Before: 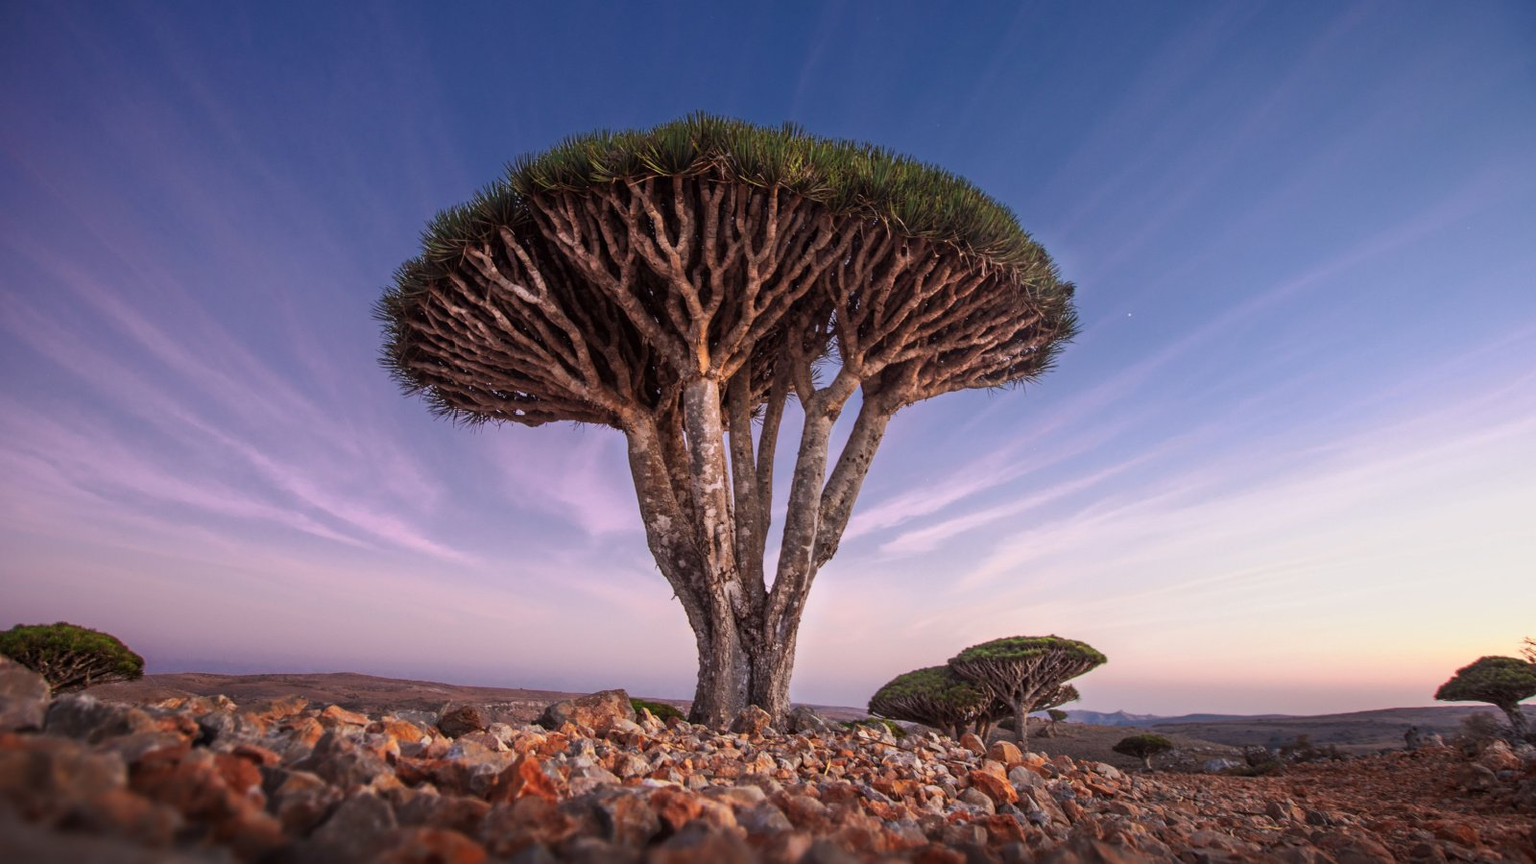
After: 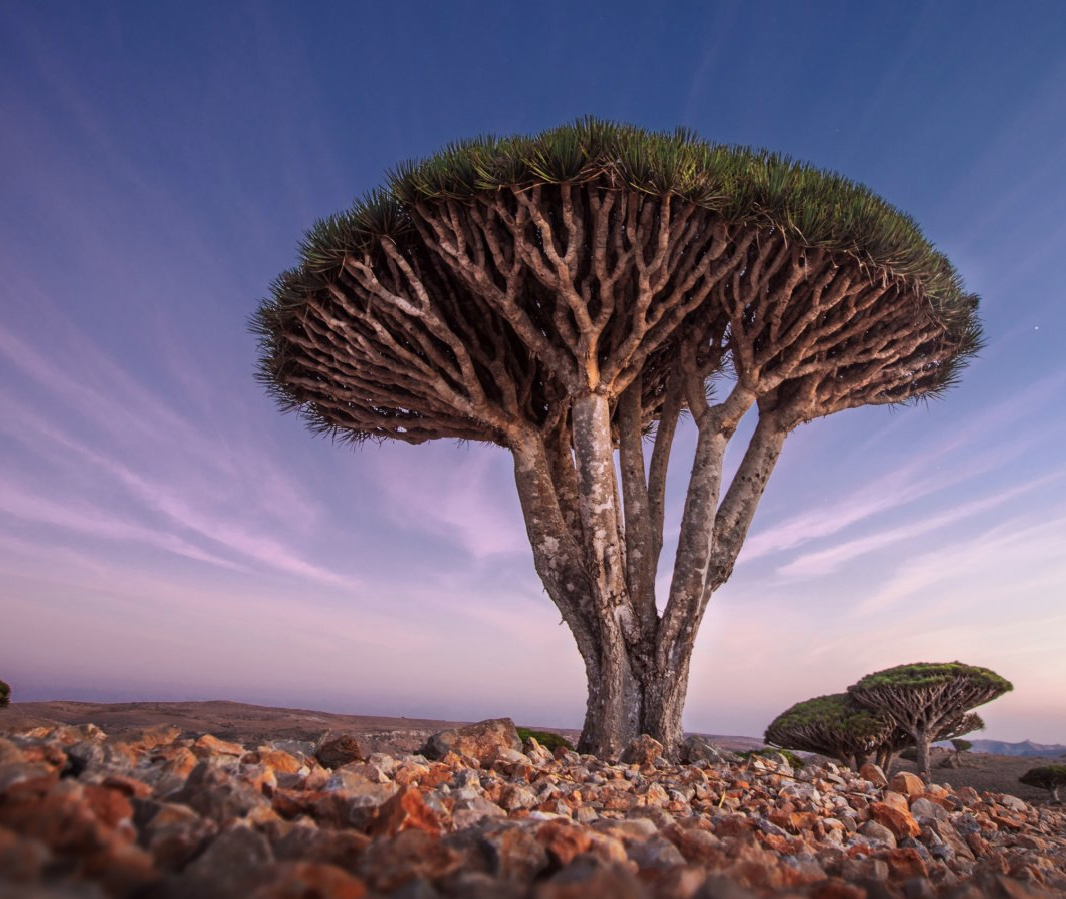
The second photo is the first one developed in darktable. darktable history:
crop and rotate: left 8.786%, right 24.548%
contrast brightness saturation: saturation -0.05
